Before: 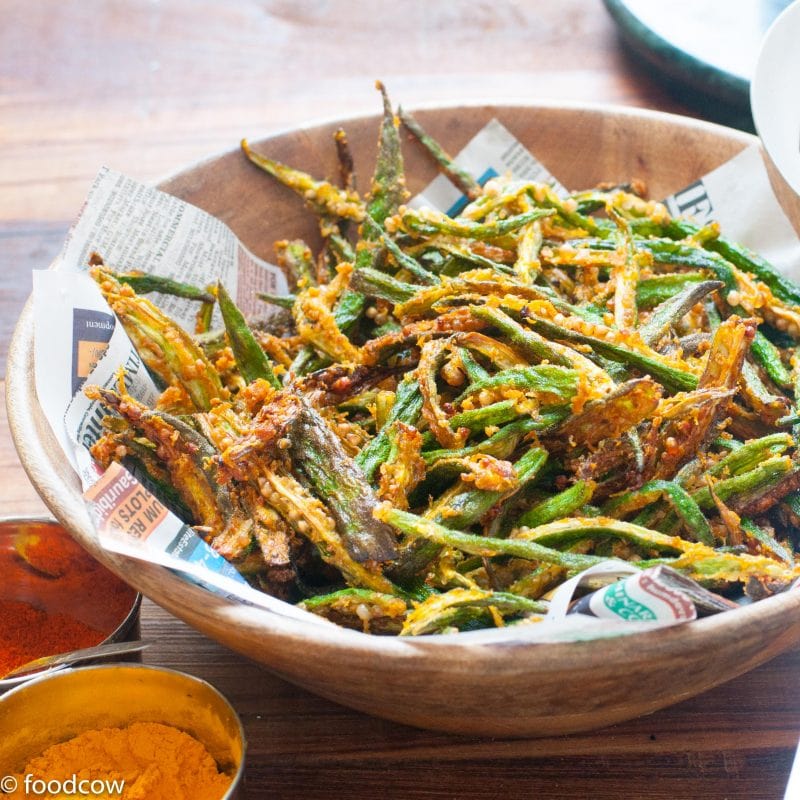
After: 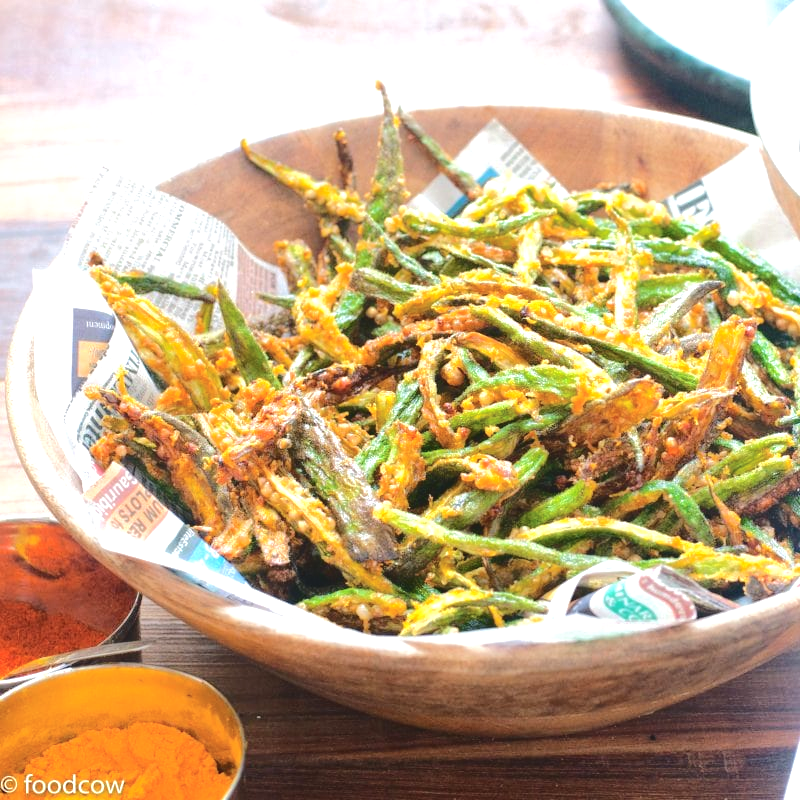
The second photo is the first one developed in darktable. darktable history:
tone curve: curves: ch0 [(0, 0) (0.003, 0.077) (0.011, 0.08) (0.025, 0.083) (0.044, 0.095) (0.069, 0.106) (0.1, 0.12) (0.136, 0.144) (0.177, 0.185) (0.224, 0.231) (0.277, 0.297) (0.335, 0.382) (0.399, 0.471) (0.468, 0.553) (0.543, 0.623) (0.623, 0.689) (0.709, 0.75) (0.801, 0.81) (0.898, 0.873) (1, 1)], color space Lab, independent channels
exposure: black level correction -0.002, exposure 0.533 EV, compensate exposure bias true, compensate highlight preservation false
